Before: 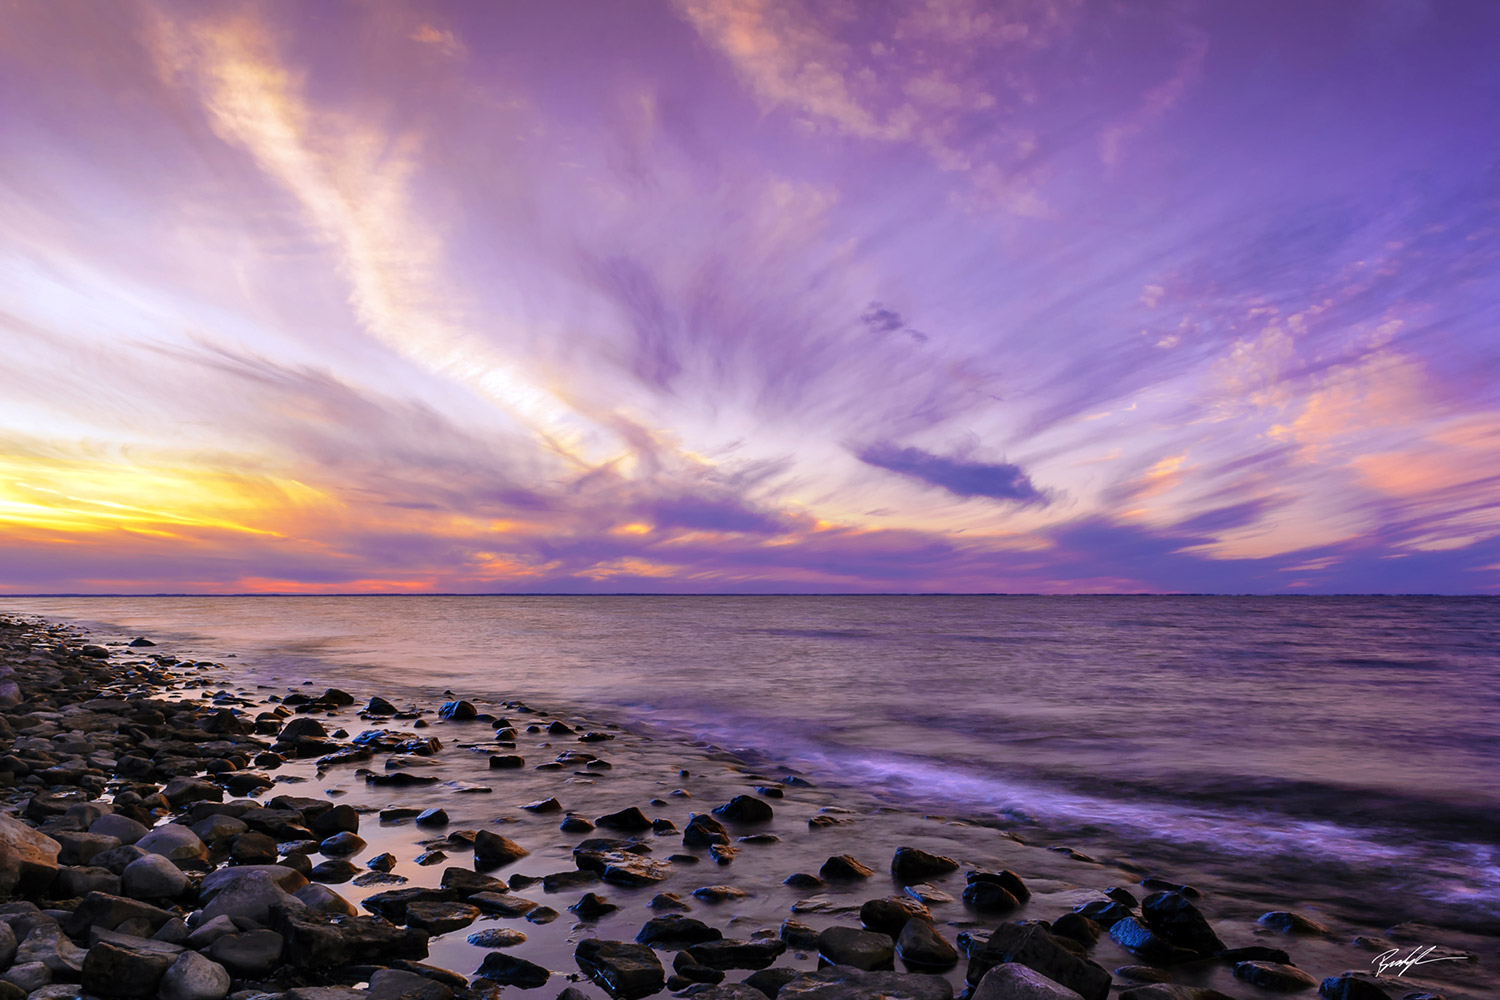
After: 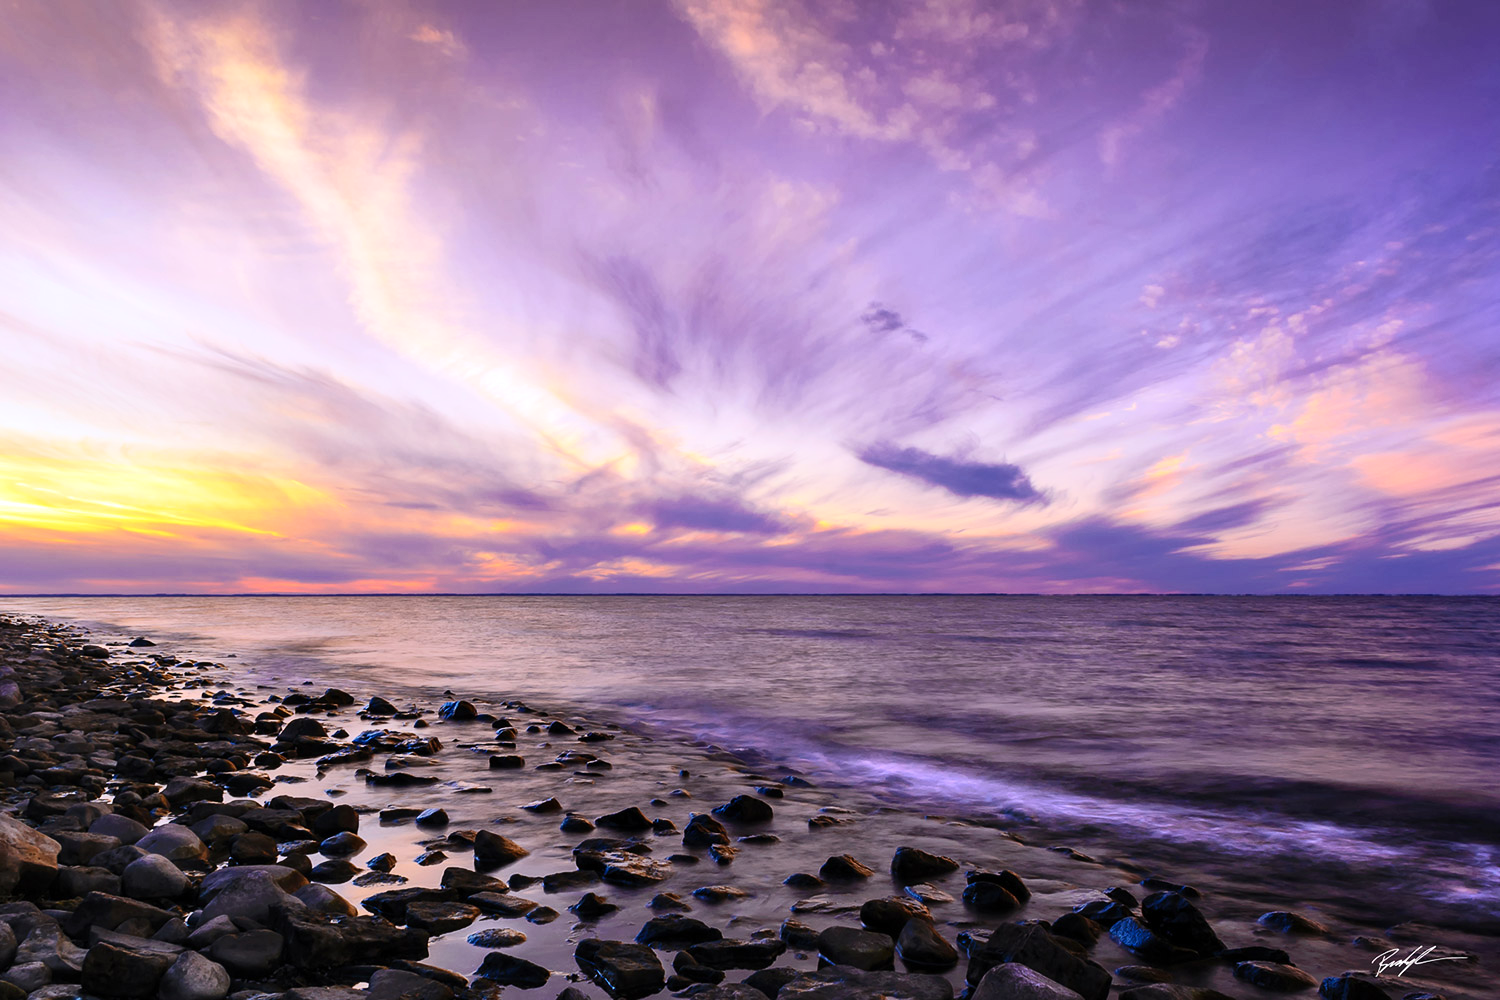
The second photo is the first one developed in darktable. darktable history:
contrast brightness saturation: contrast 0.242, brightness 0.093
